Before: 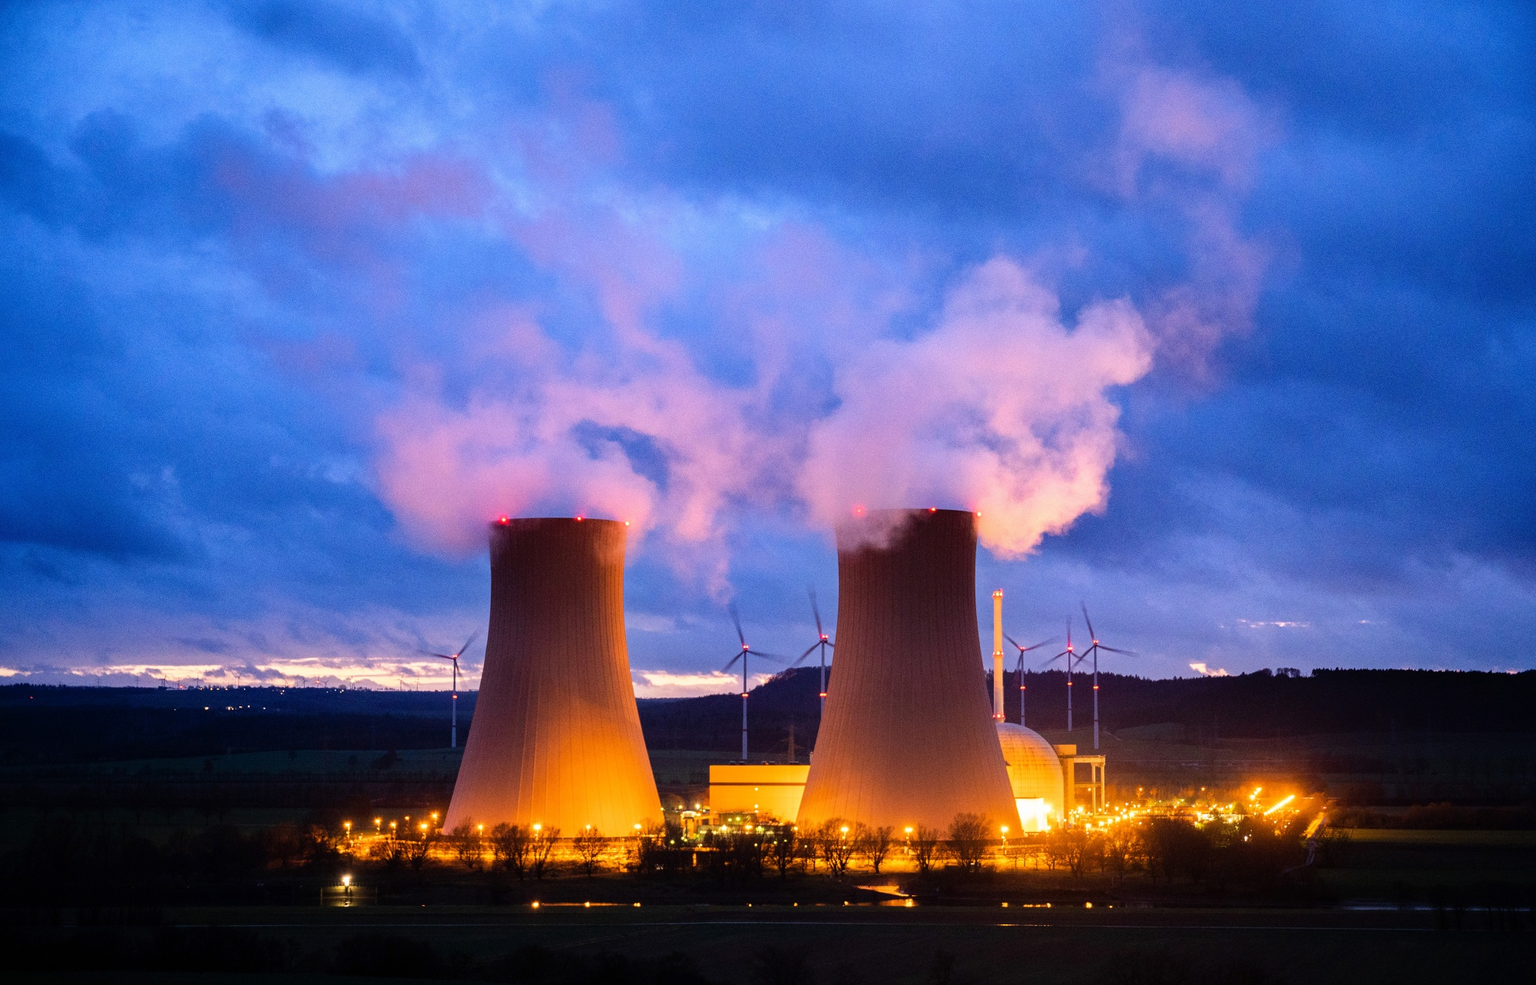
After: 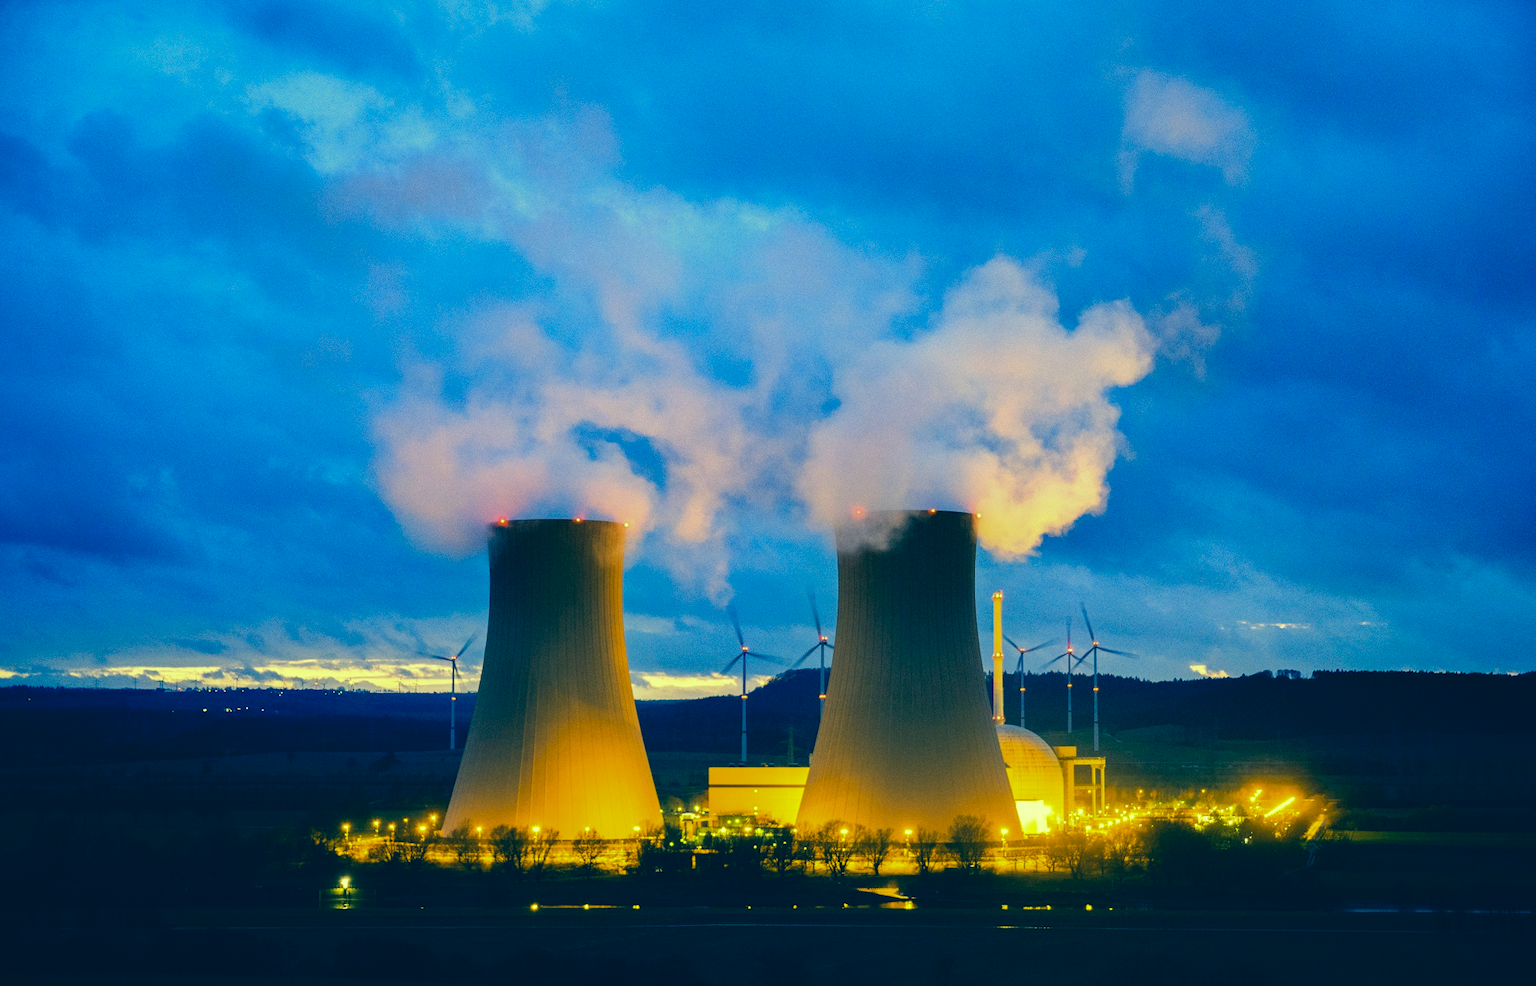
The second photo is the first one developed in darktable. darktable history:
color correction: highlights a* -15.57, highlights b* 39.63, shadows a* -39.77, shadows b* -26.97
crop and rotate: left 0.154%, bottom 0.008%
